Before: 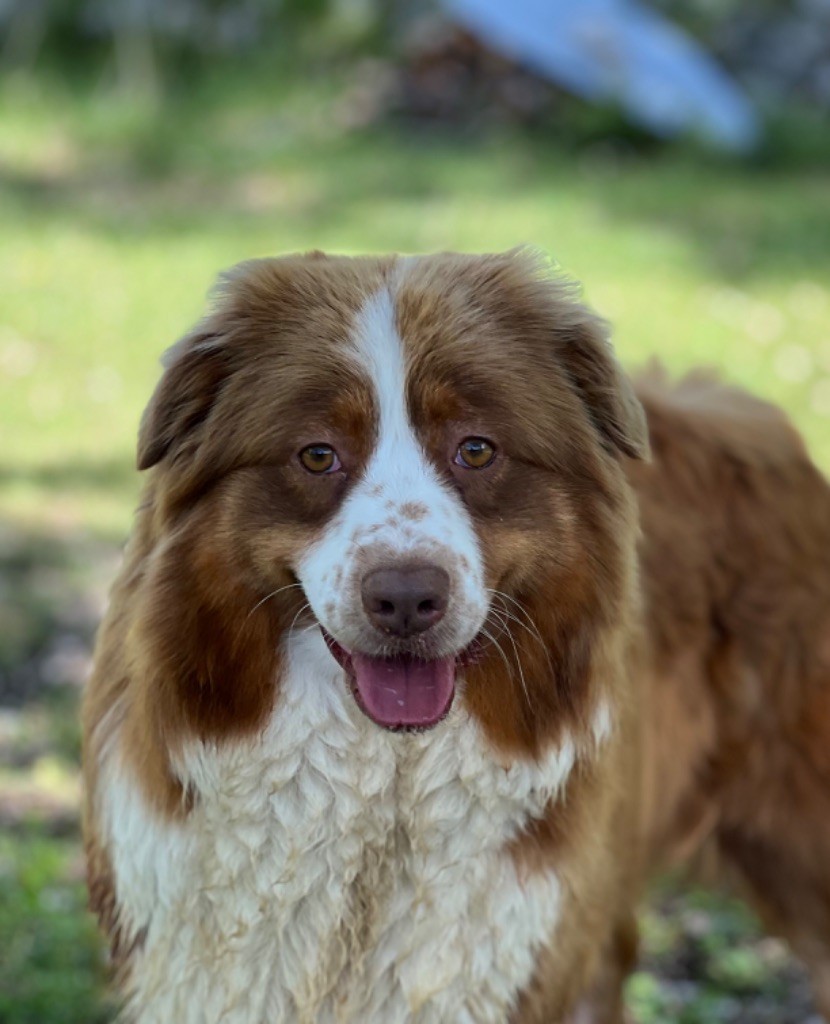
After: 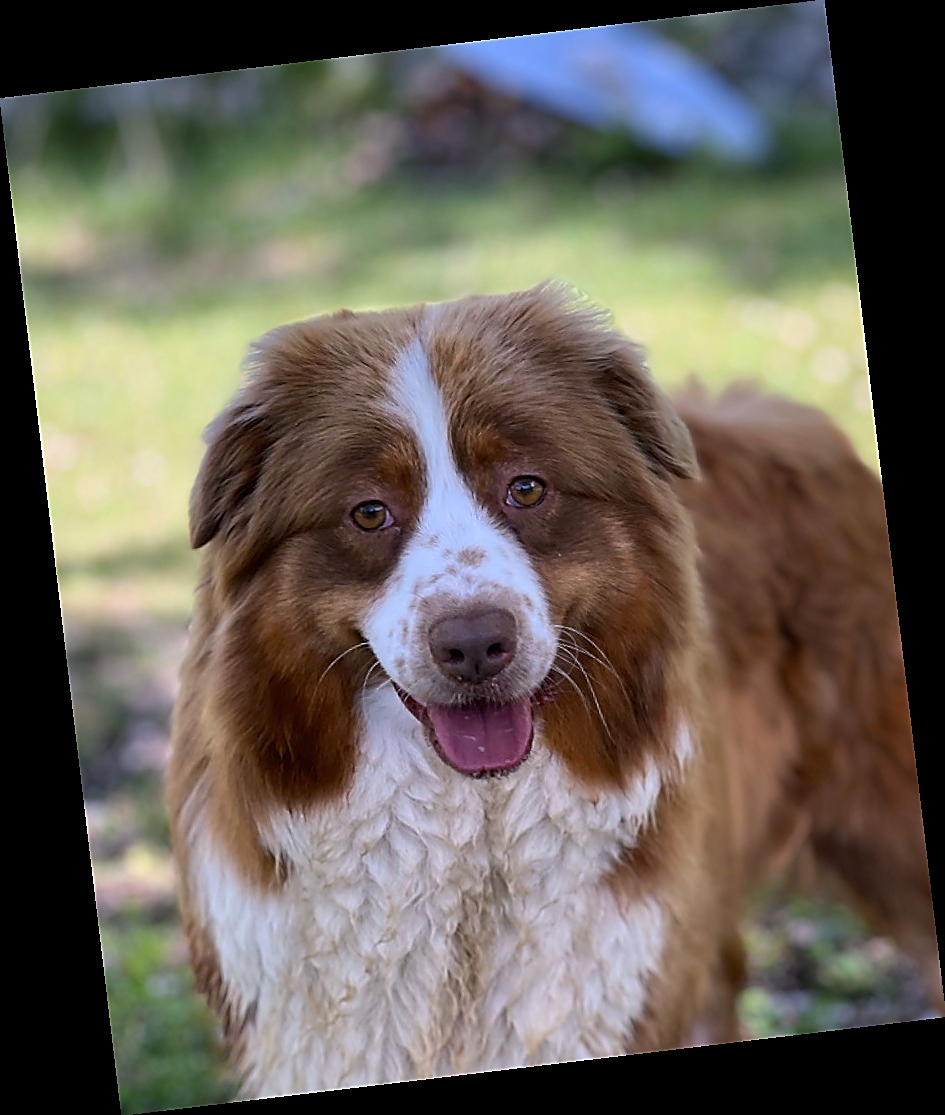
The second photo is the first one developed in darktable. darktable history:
sharpen: radius 1.4, amount 1.25, threshold 0.7
rotate and perspective: rotation -6.83°, automatic cropping off
white balance: red 1.066, blue 1.119
